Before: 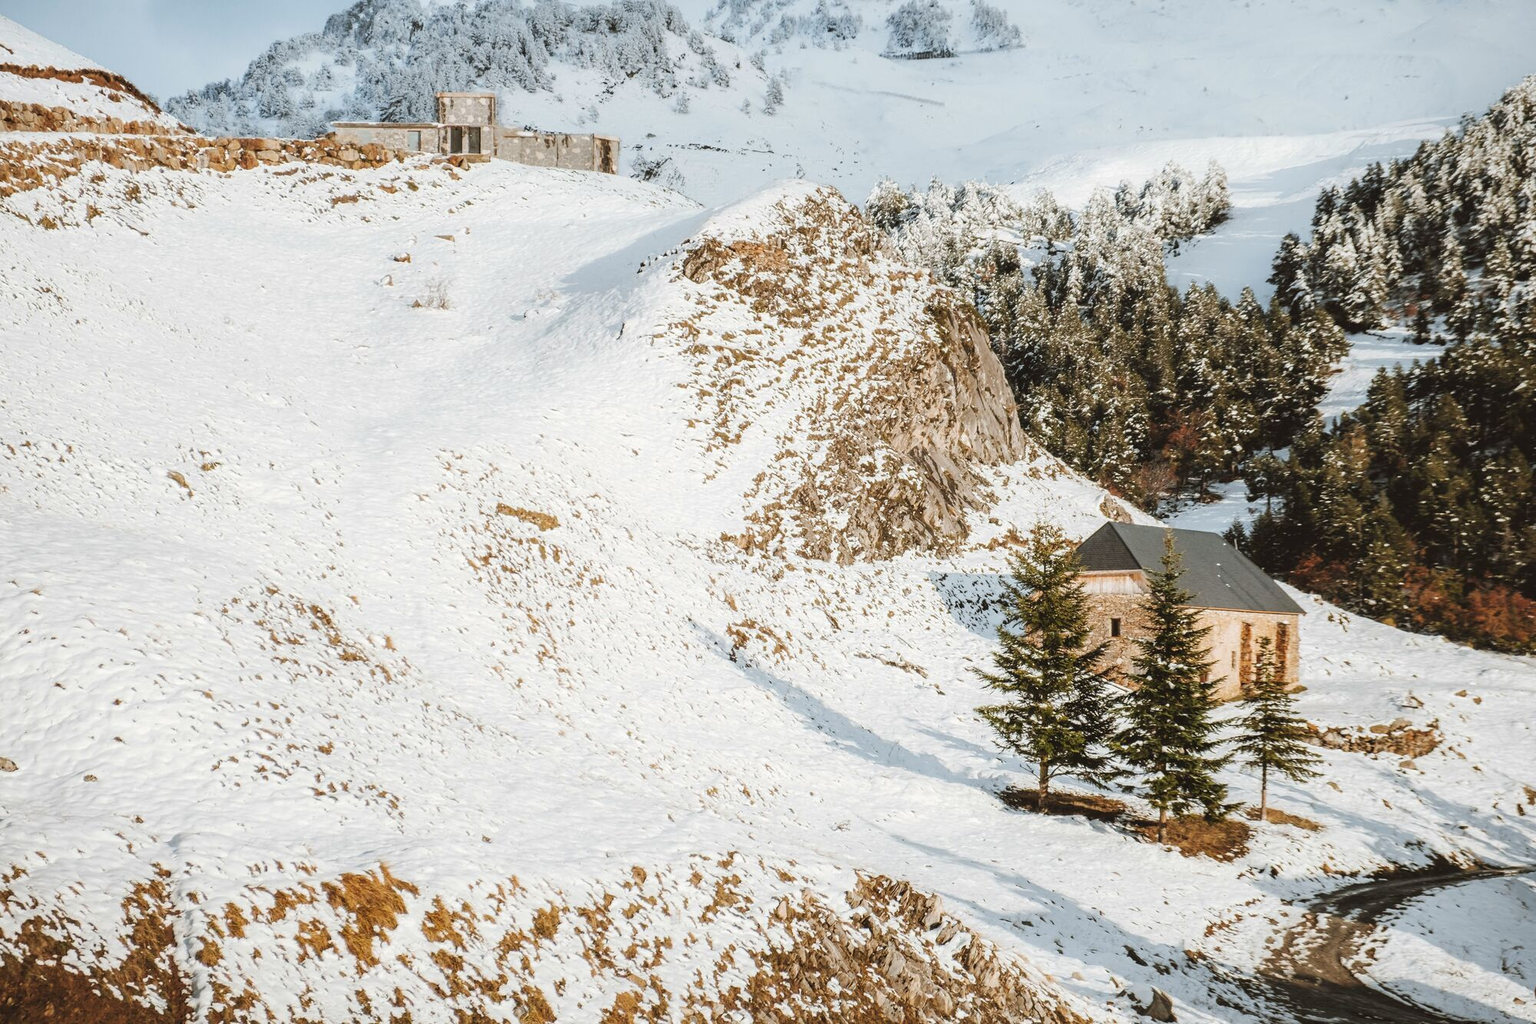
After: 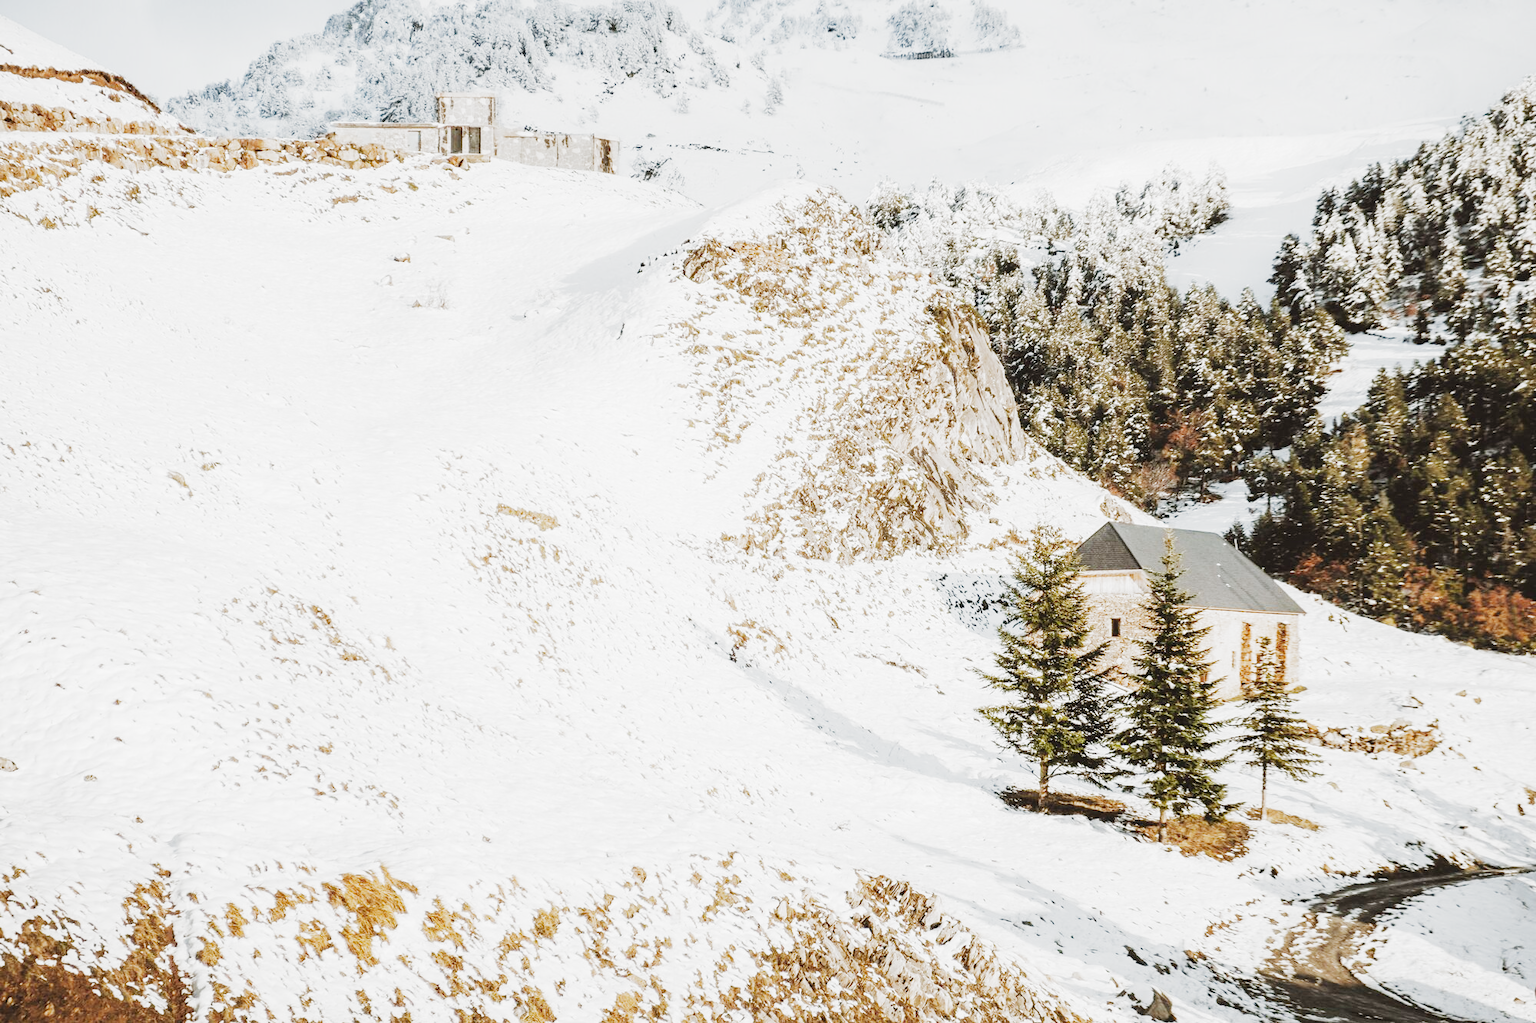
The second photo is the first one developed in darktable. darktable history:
color balance rgb: shadows lift › hue 85.95°, perceptual saturation grading › global saturation 0.924%, perceptual brilliance grading › highlights 16.043%, perceptual brilliance grading › mid-tones 5.9%, perceptual brilliance grading › shadows -15.755%
tone equalizer: -8 EV 0.044 EV
exposure: black level correction 0, exposure 1.388 EV, compensate highlight preservation false
filmic rgb: black relative exposure -7.13 EV, white relative exposure 5.34 EV, hardness 3.03, preserve chrominance no, color science v5 (2021), contrast in shadows safe, contrast in highlights safe
